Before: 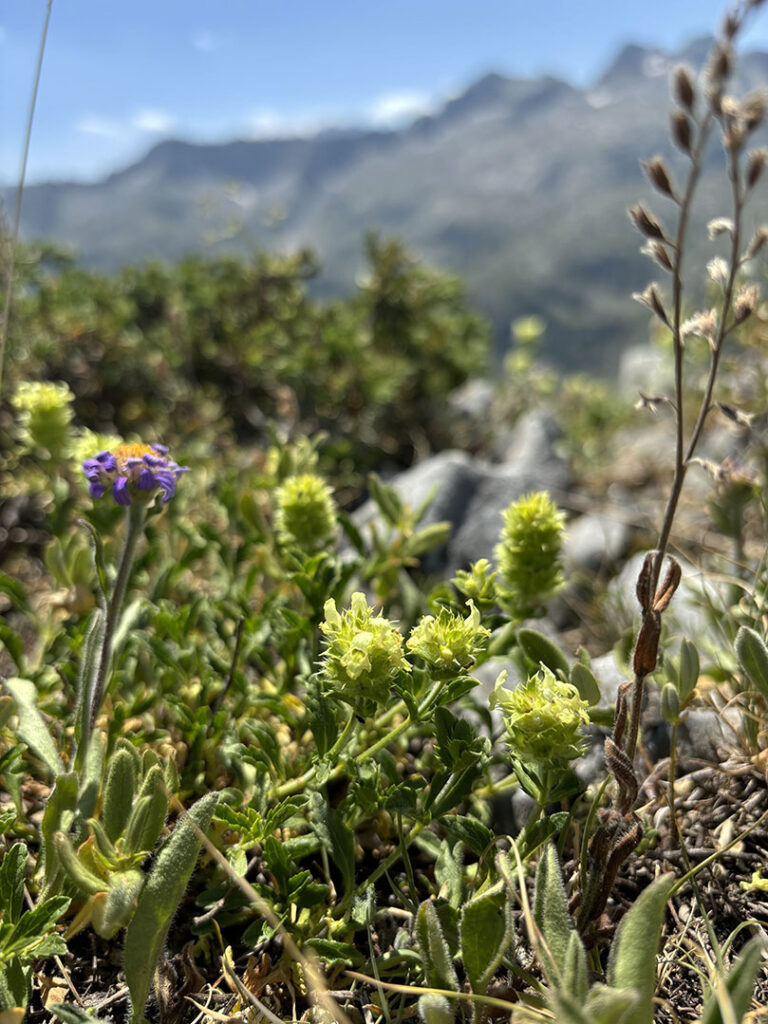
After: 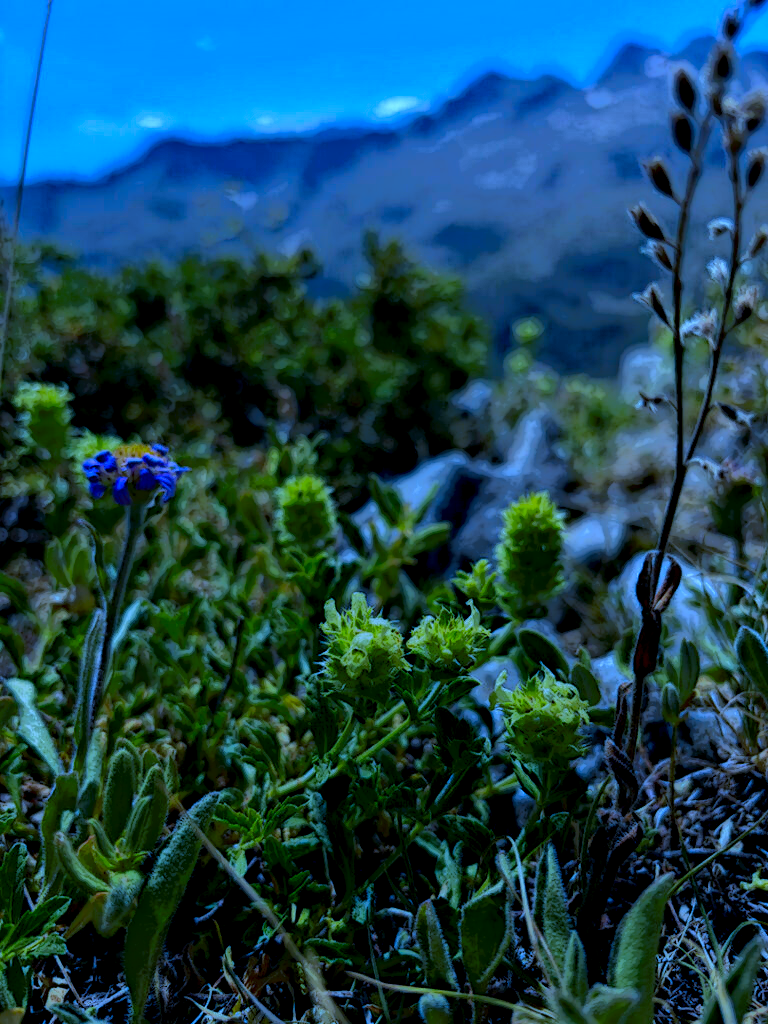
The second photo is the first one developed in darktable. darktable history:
white balance: red 0.766, blue 1.537
local contrast: highlights 0%, shadows 198%, detail 164%, midtone range 0.001
haze removal: strength 0.42, compatibility mode true, adaptive false
